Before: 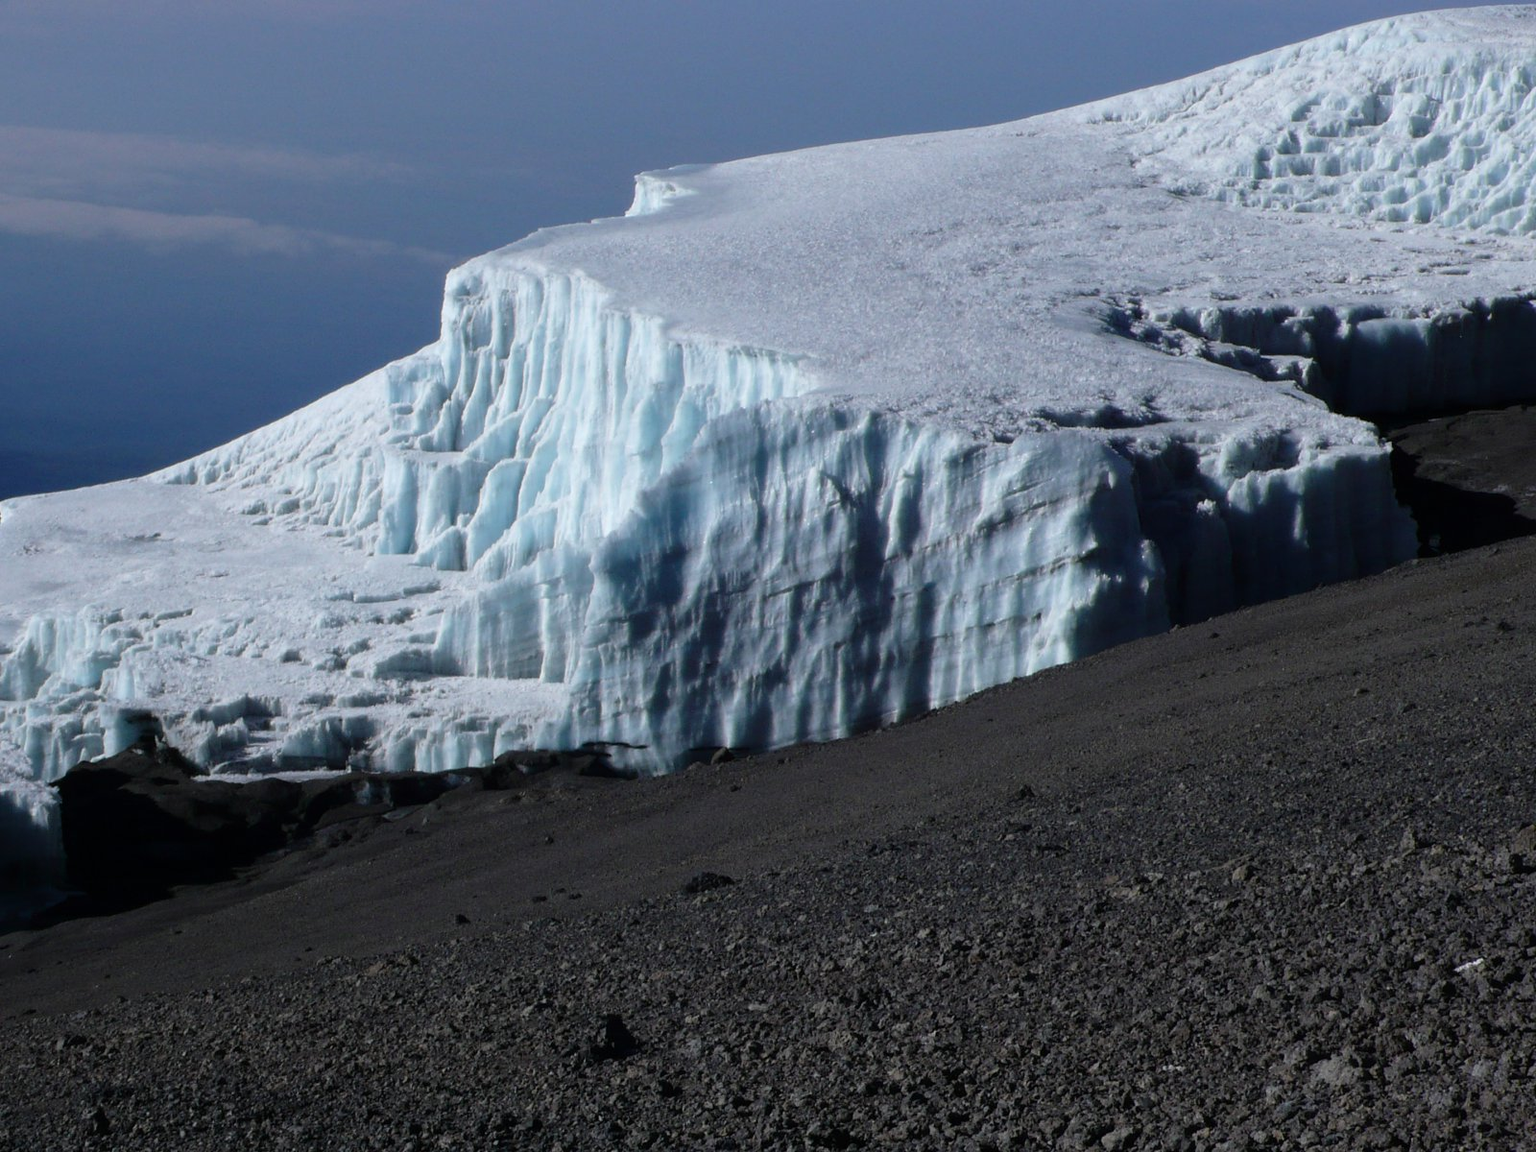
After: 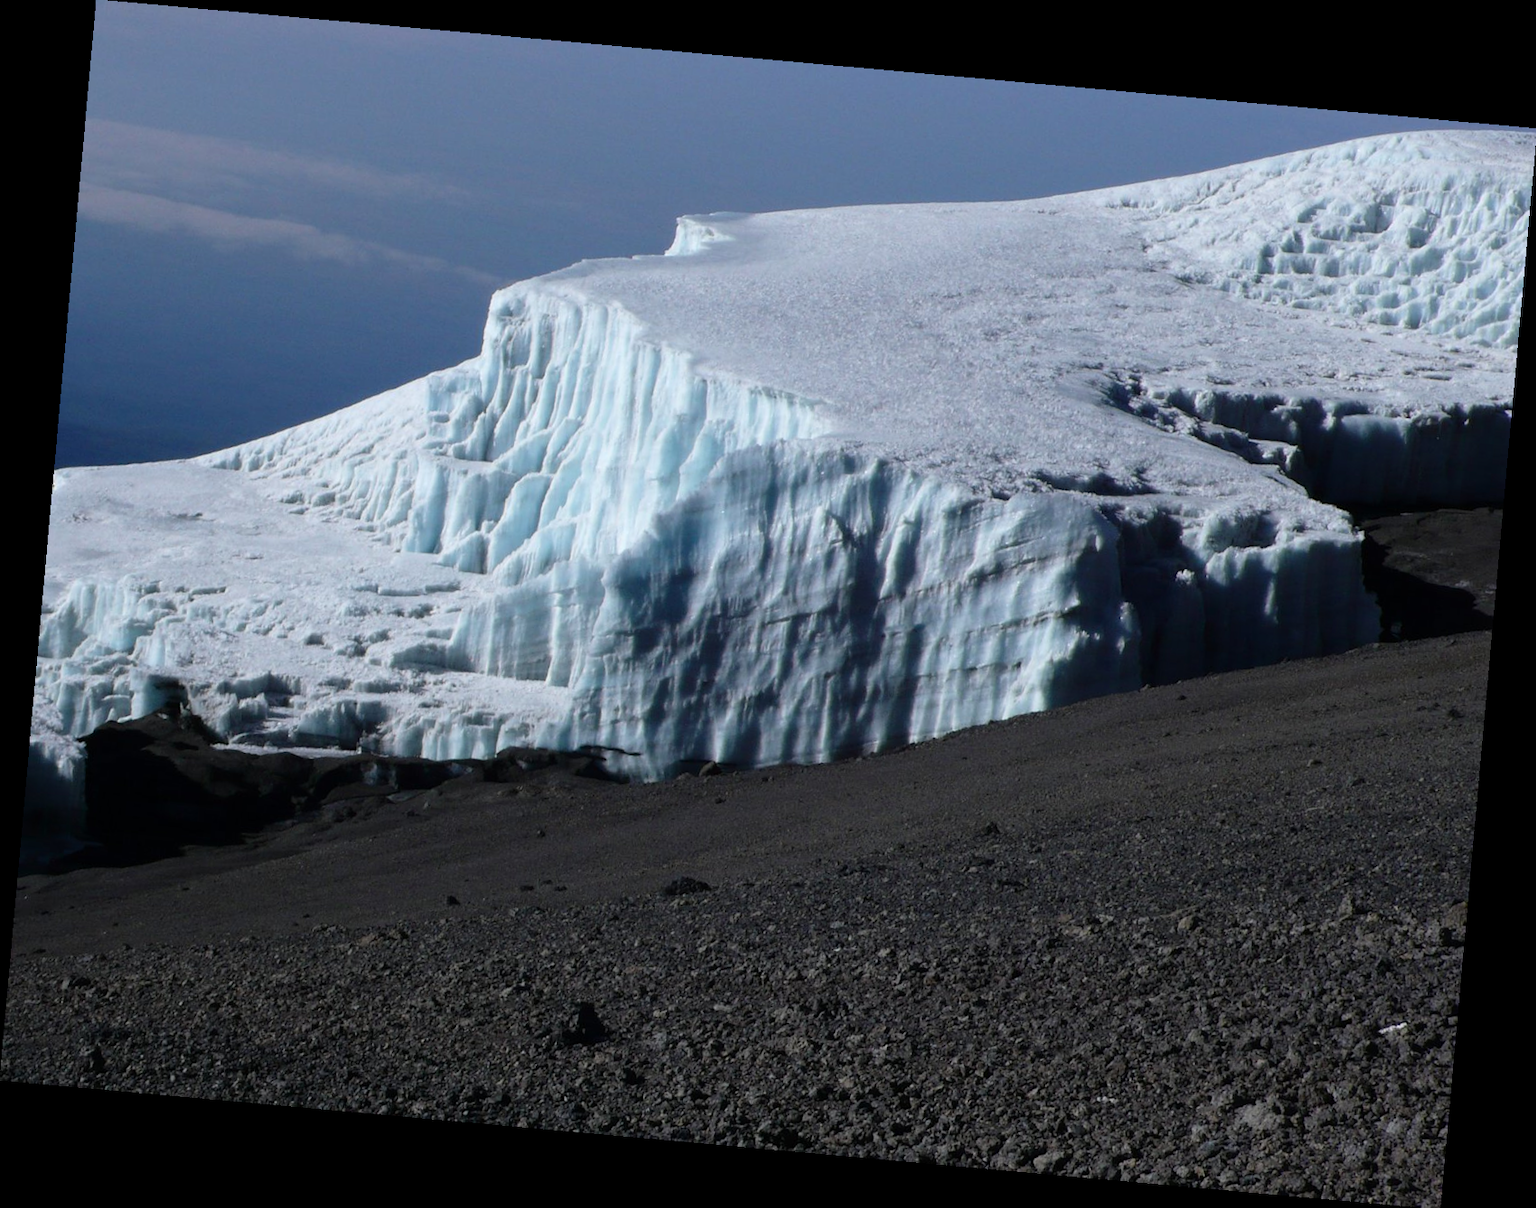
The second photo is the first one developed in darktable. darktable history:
rotate and perspective: rotation 5.12°, automatic cropping off
contrast brightness saturation: contrast 0.1, brightness 0.02, saturation 0.02
